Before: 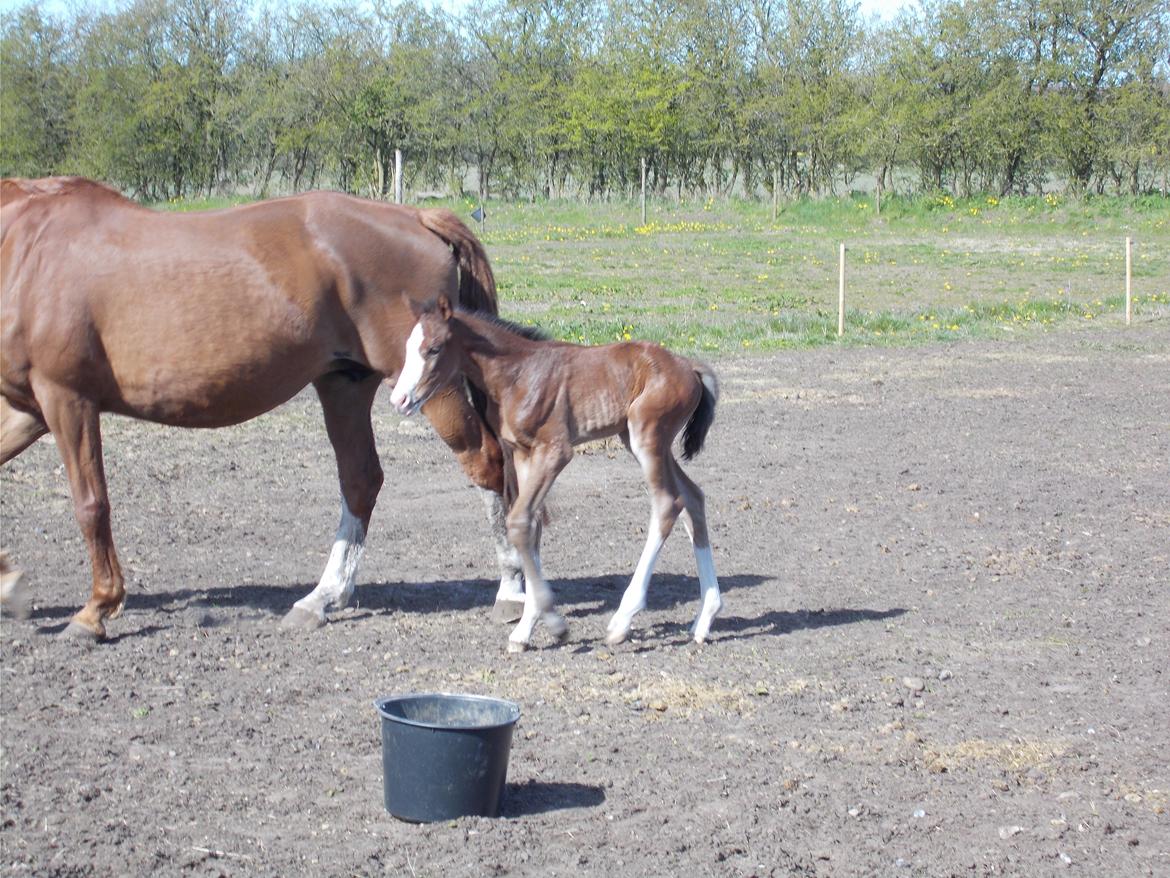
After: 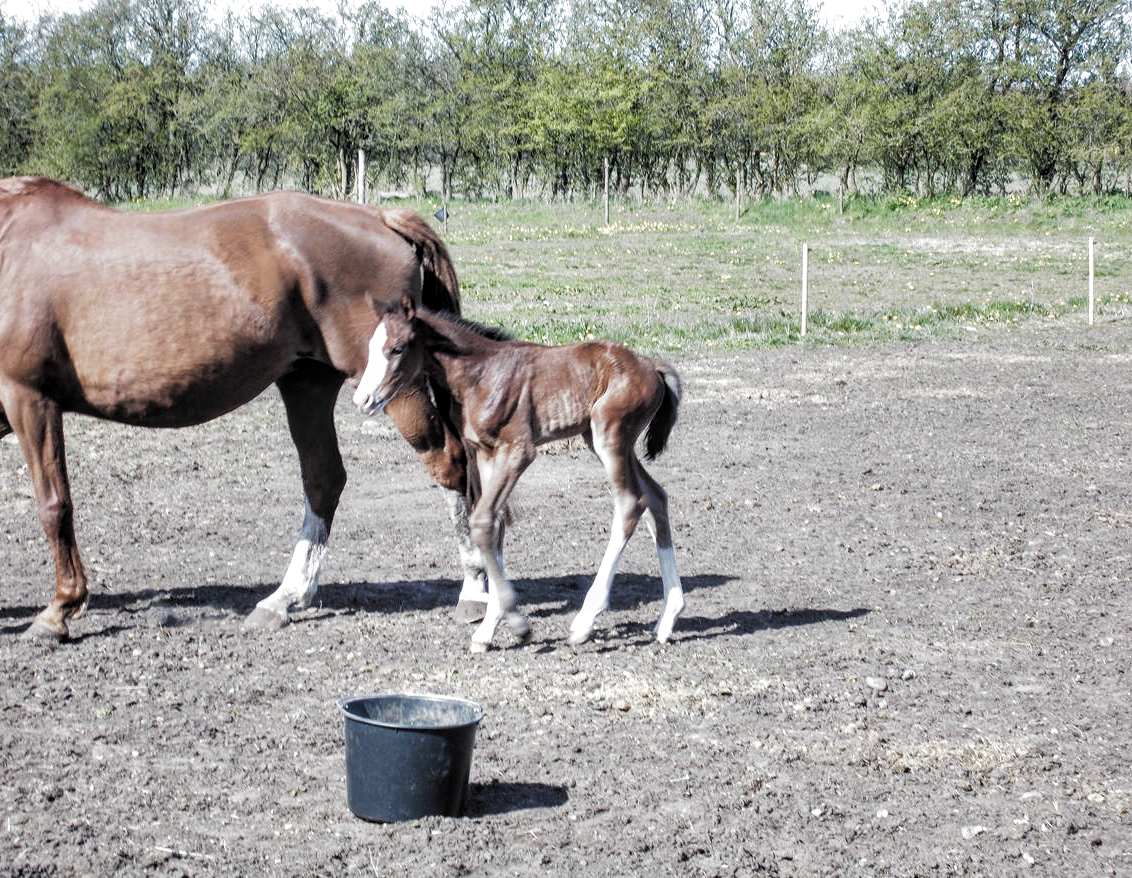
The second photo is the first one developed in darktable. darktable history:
local contrast: on, module defaults
shadows and highlights: shadows 11.51, white point adjustment 1.17, soften with gaussian
filmic rgb: black relative exposure -3.45 EV, white relative exposure 2.25 EV, hardness 3.4, color science v5 (2021), contrast in shadows safe, contrast in highlights safe
crop and rotate: left 3.192%
